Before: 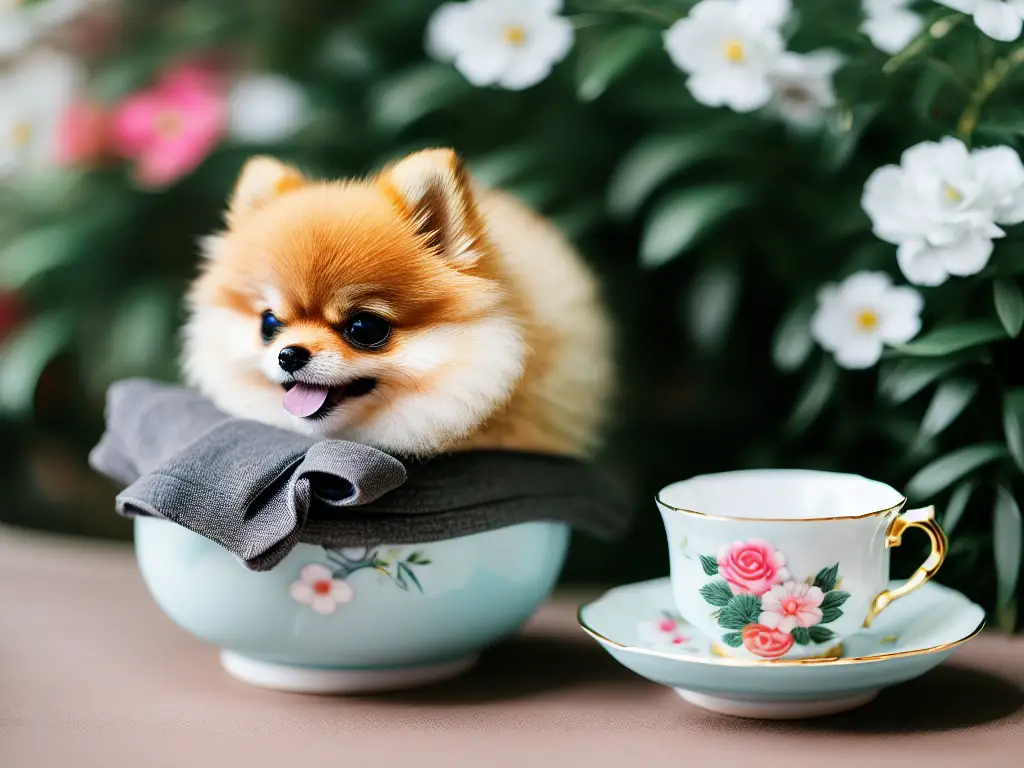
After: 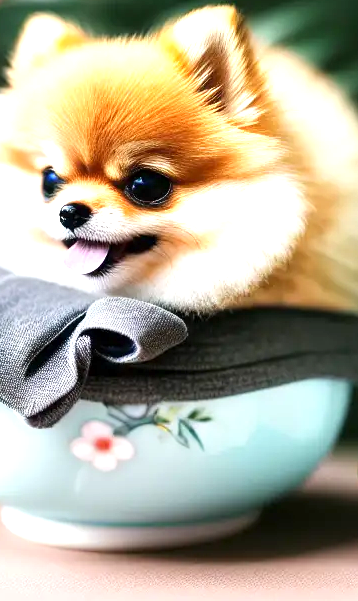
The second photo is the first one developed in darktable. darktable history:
exposure: exposure 0.949 EV, compensate highlight preservation false
crop and rotate: left 21.449%, top 18.659%, right 43.519%, bottom 3.005%
